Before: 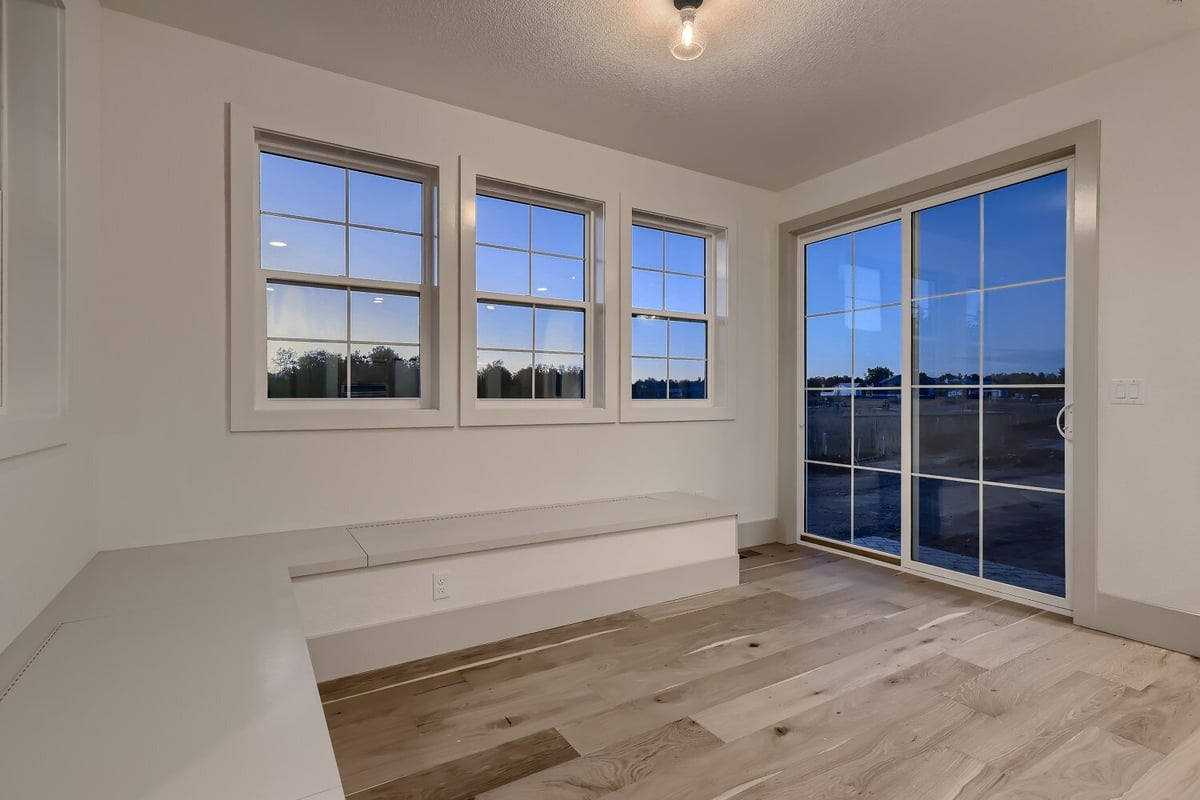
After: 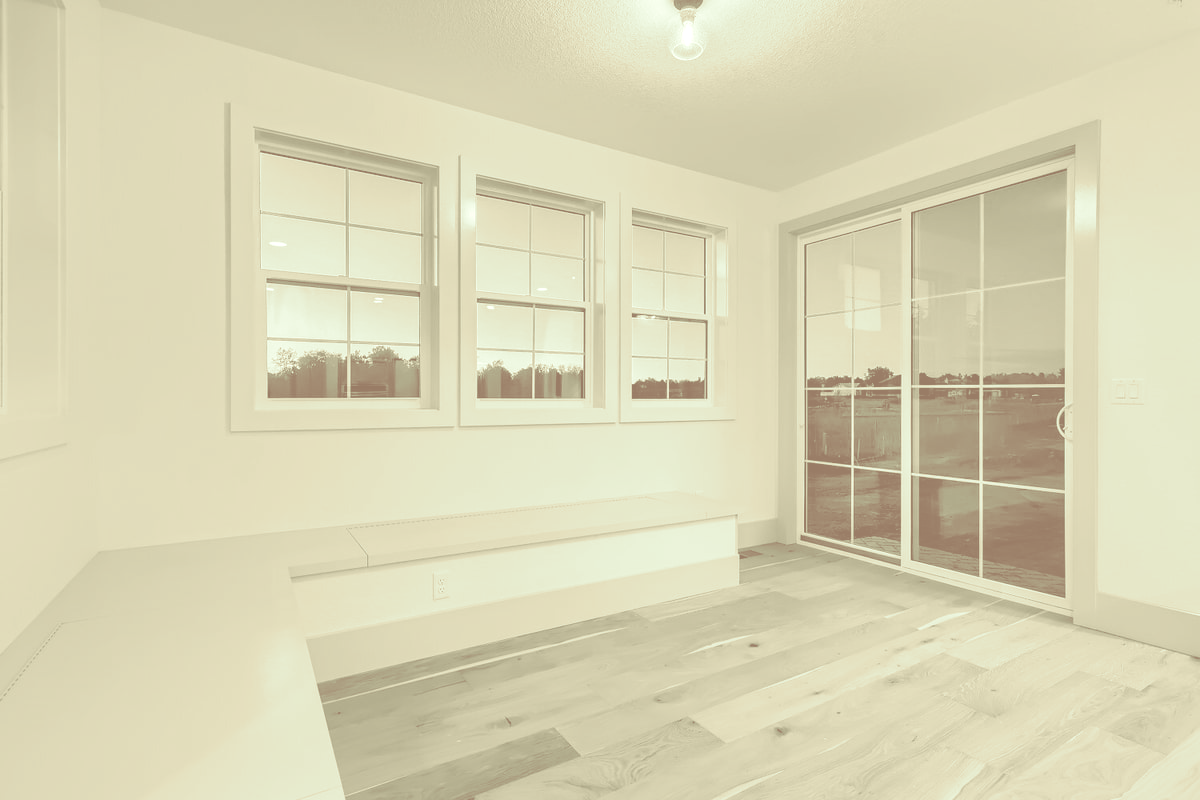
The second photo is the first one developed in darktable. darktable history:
color balance rgb: shadows lift › luminance -28.76%, shadows lift › chroma 10%, shadows lift › hue 230°, power › chroma 0.5%, power › hue 215°, highlights gain › luminance 7.14%, highlights gain › chroma 1%, highlights gain › hue 50°, global offset › luminance -0.29%, global offset › hue 260°, perceptual saturation grading › global saturation 20%, perceptual saturation grading › highlights -13.92%, perceptual saturation grading › shadows 50%
split-toning: highlights › hue 180°
colorize: hue 43.2°, saturation 40%, version 1
